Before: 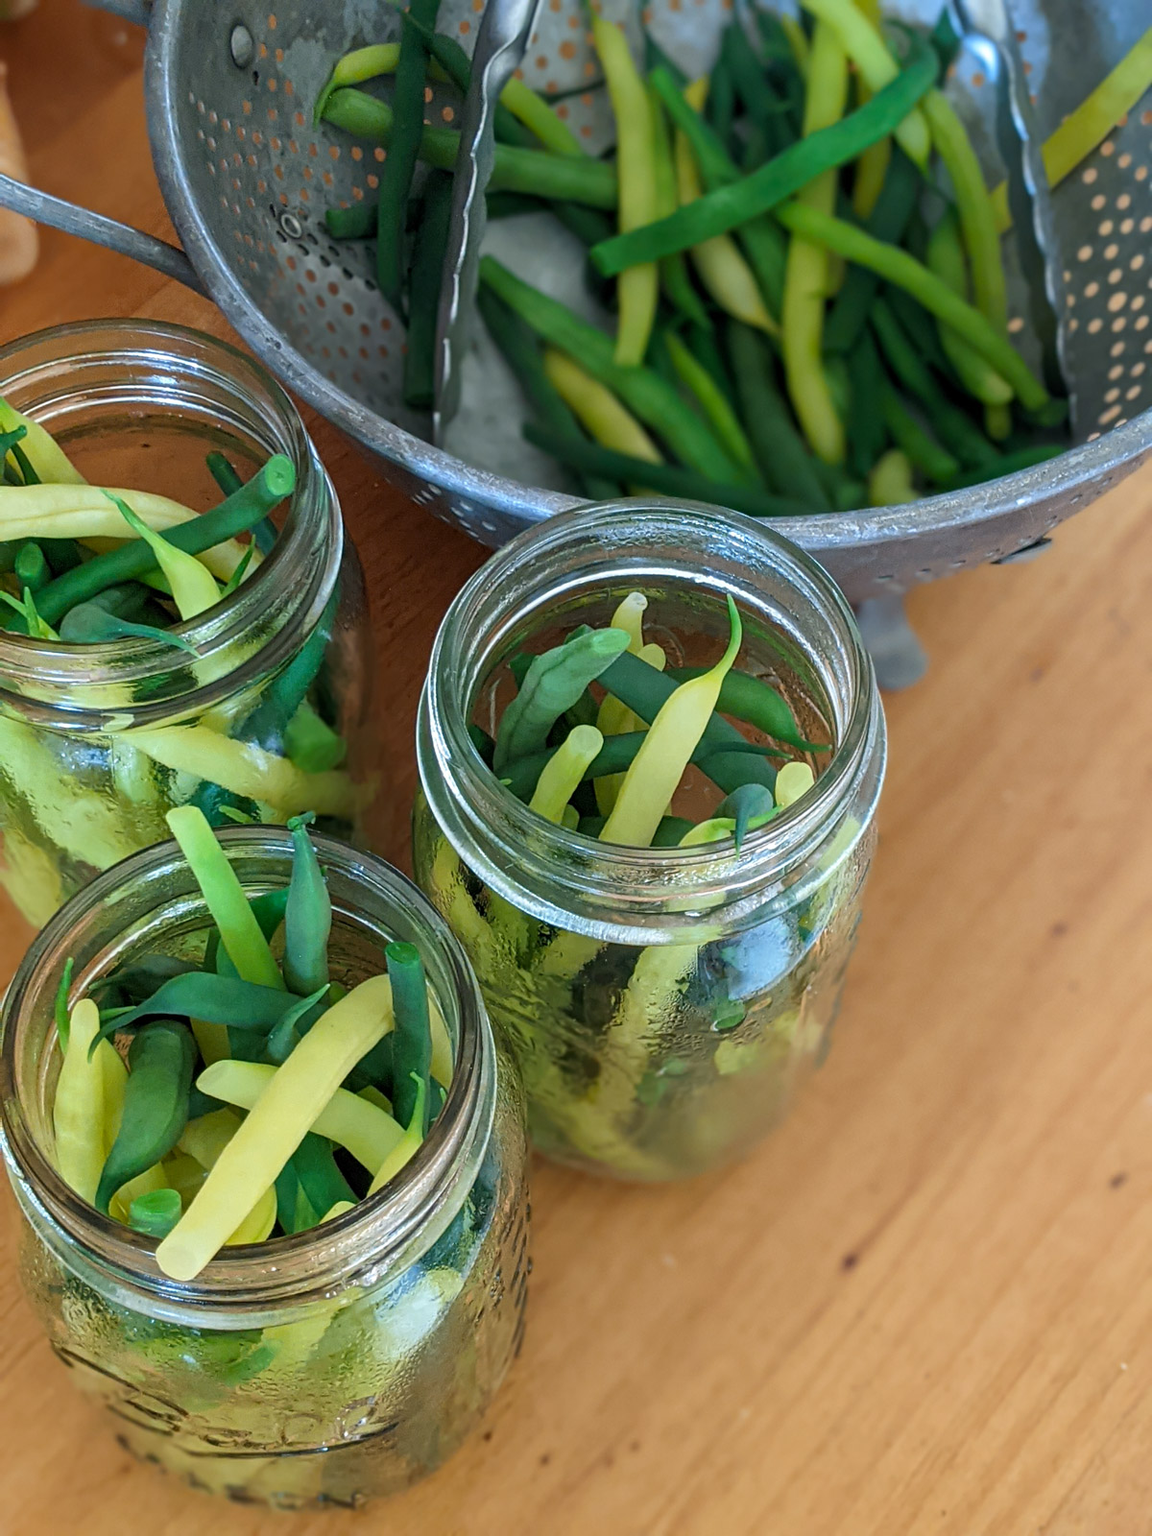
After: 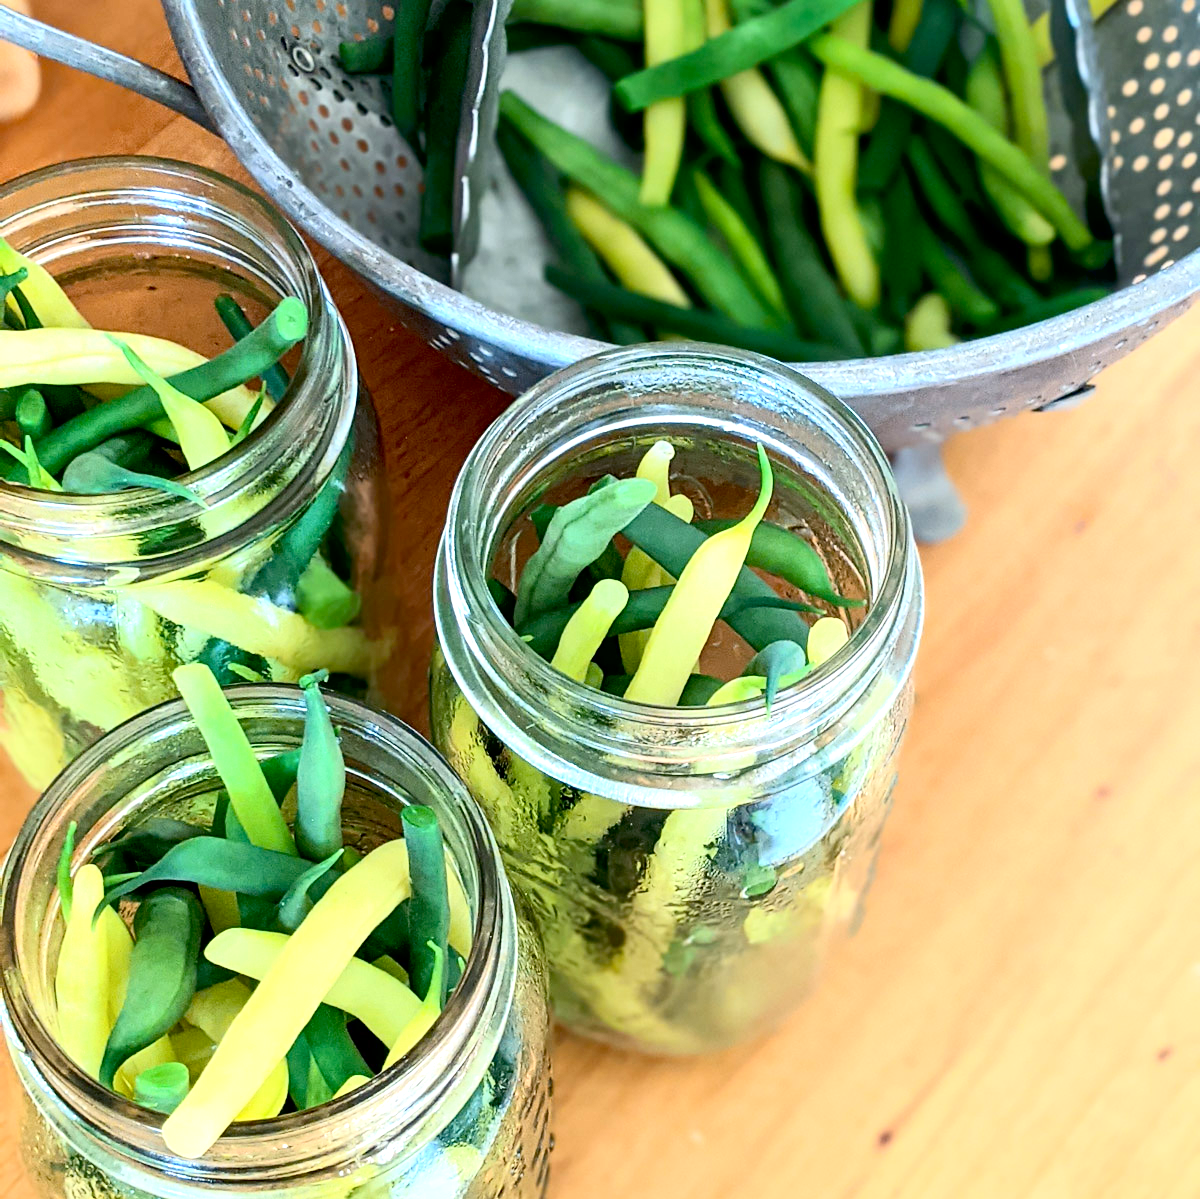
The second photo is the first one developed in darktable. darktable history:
crop: top 11.041%, bottom 13.965%
exposure: black level correction 0.008, exposure 0.986 EV, compensate exposure bias true, compensate highlight preservation false
contrast brightness saturation: contrast 0.244, brightness 0.086
